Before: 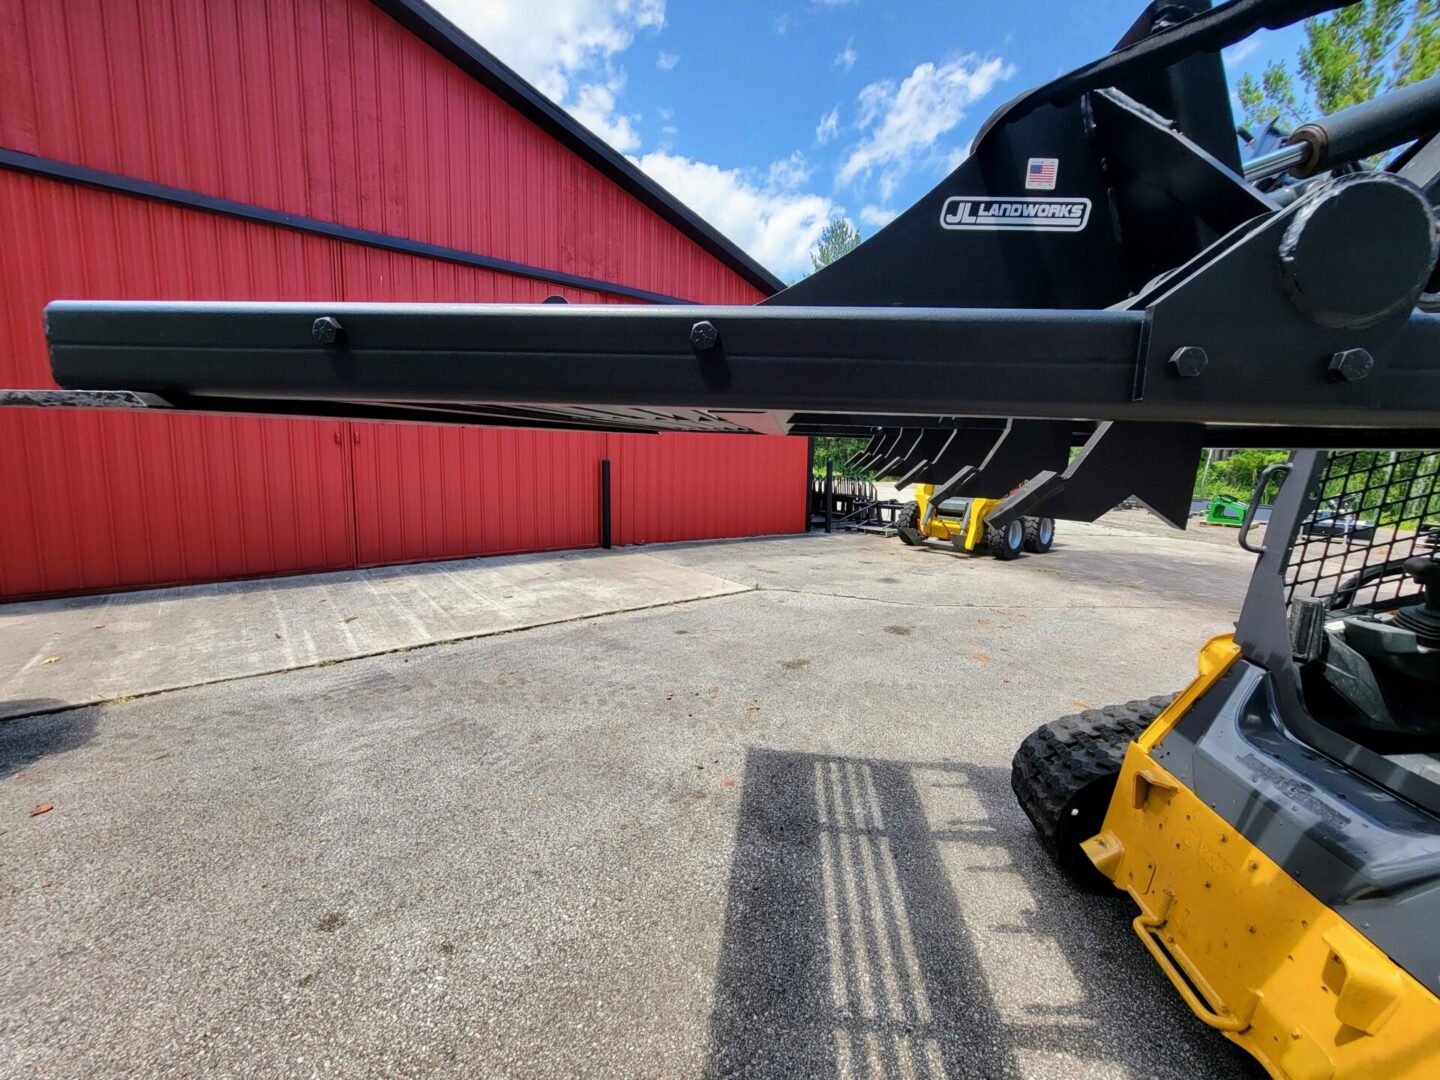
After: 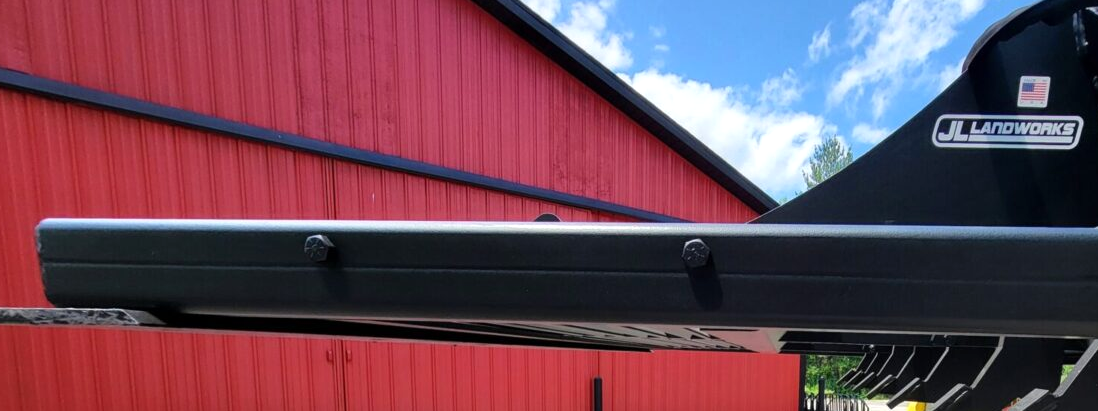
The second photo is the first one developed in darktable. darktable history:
crop: left 0.579%, top 7.627%, right 23.167%, bottom 54.275%
levels: levels [0, 0.476, 0.951]
